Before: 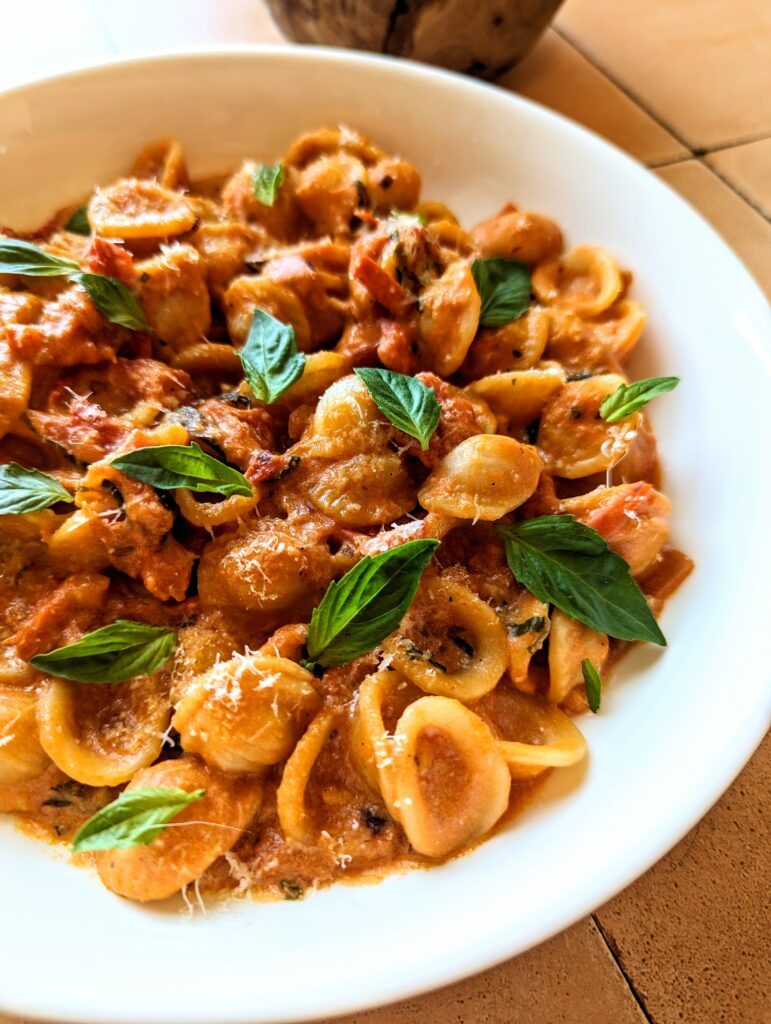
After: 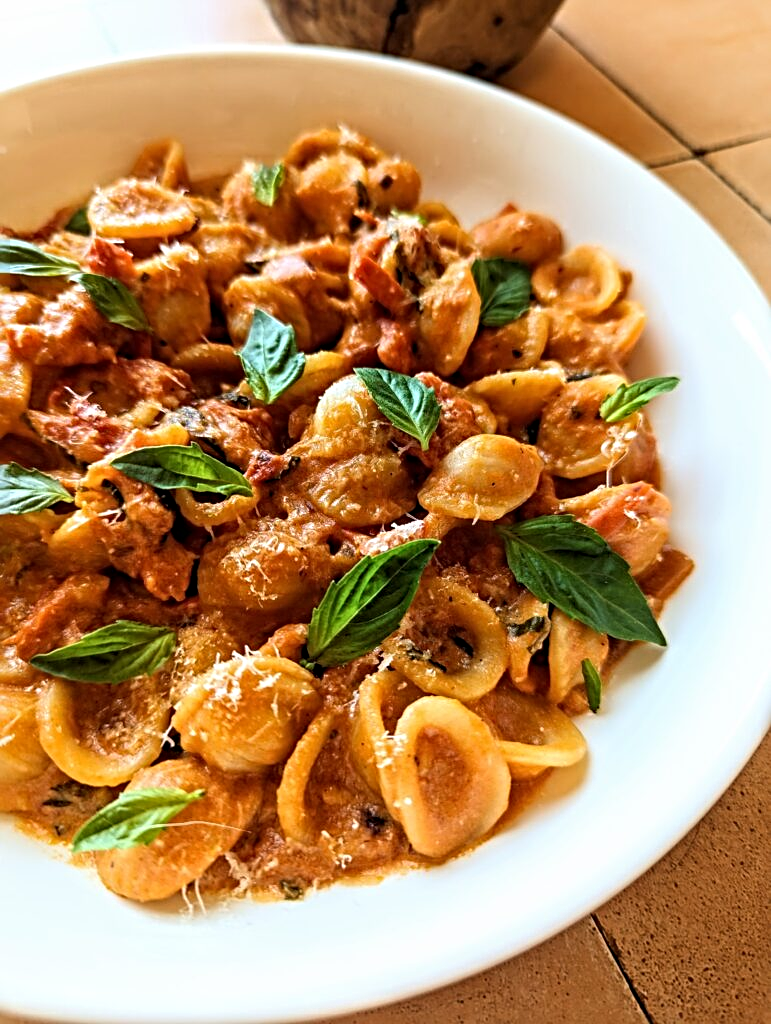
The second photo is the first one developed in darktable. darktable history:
sharpen: radius 3.981
